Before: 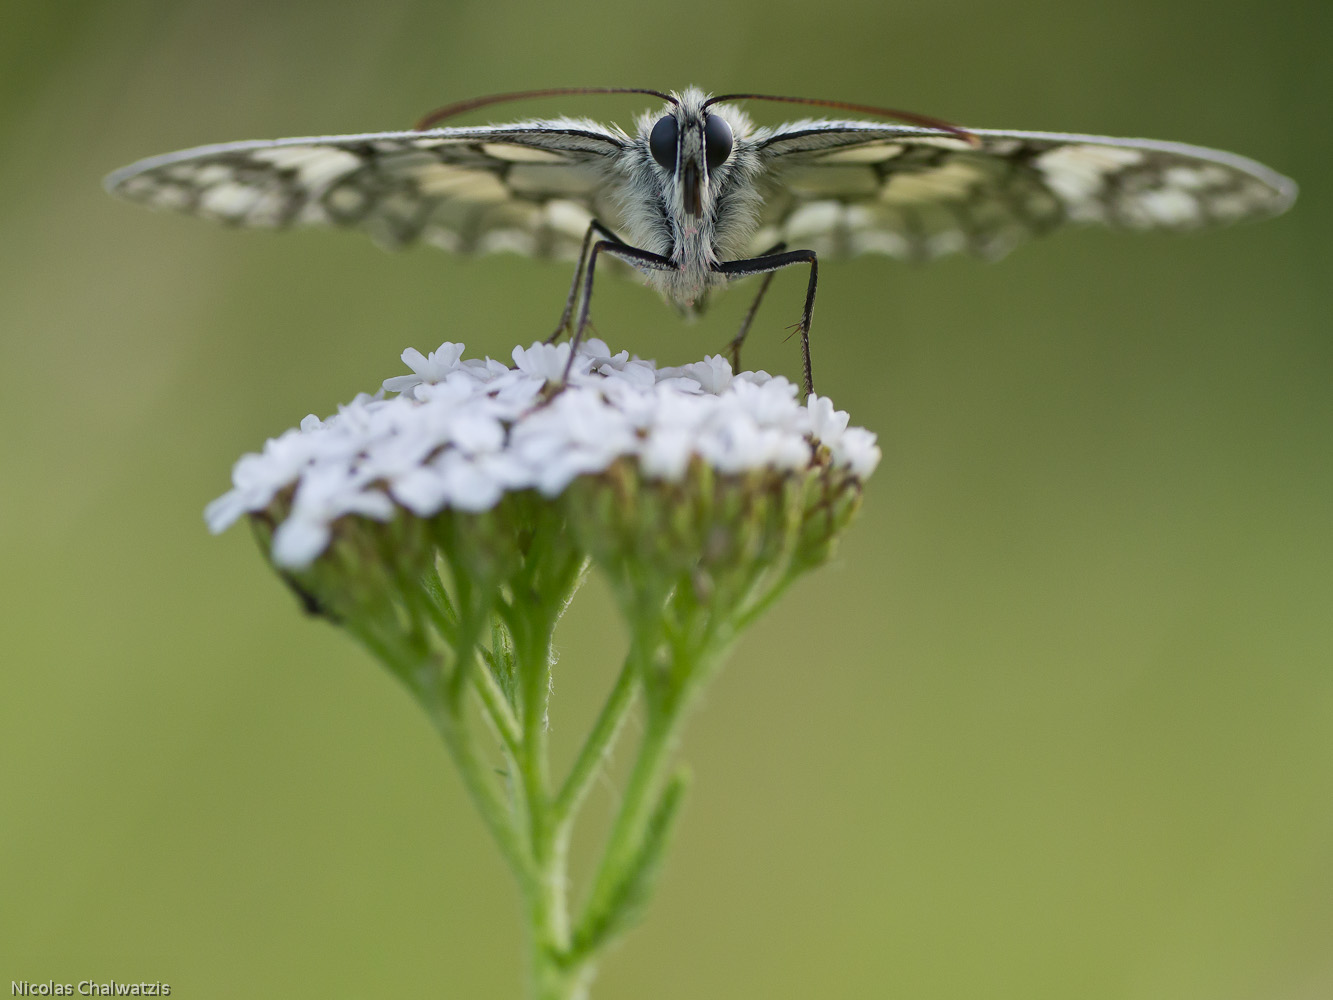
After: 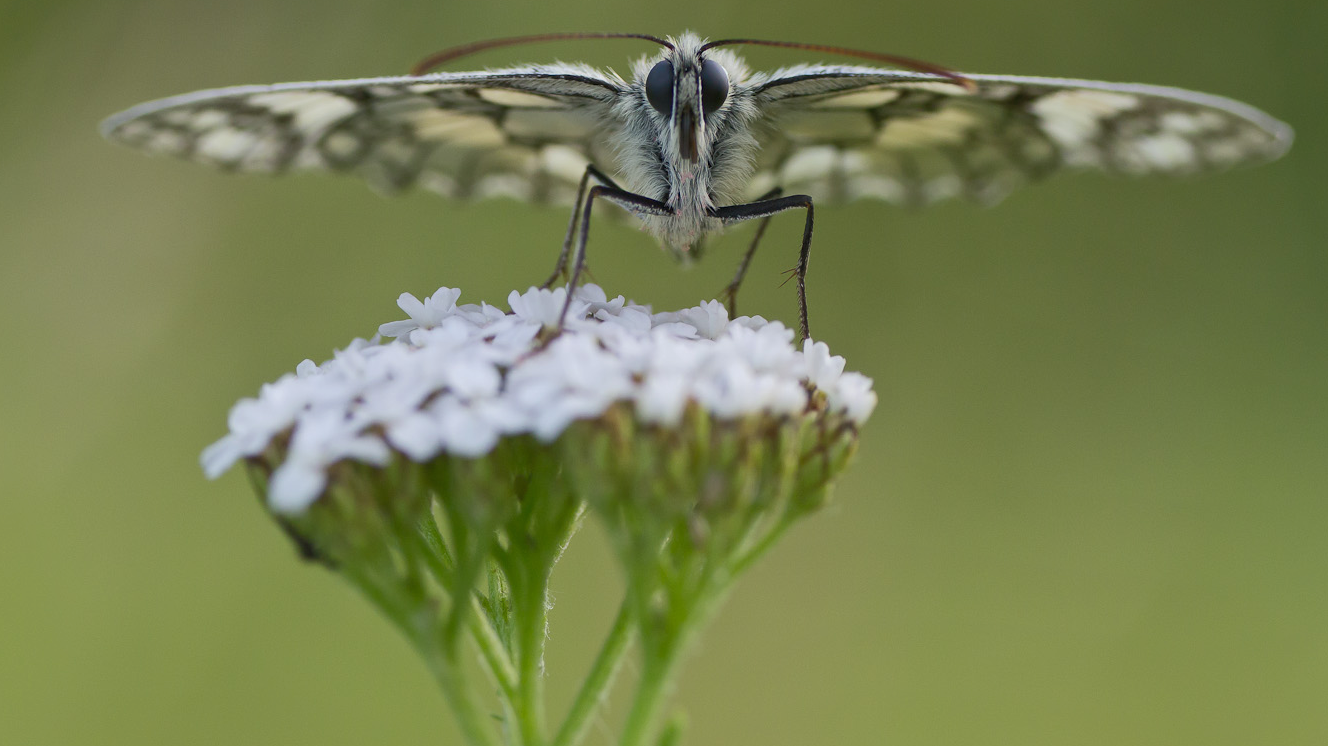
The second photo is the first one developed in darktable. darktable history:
shadows and highlights: on, module defaults
crop: left 0.367%, top 5.535%, bottom 19.817%
